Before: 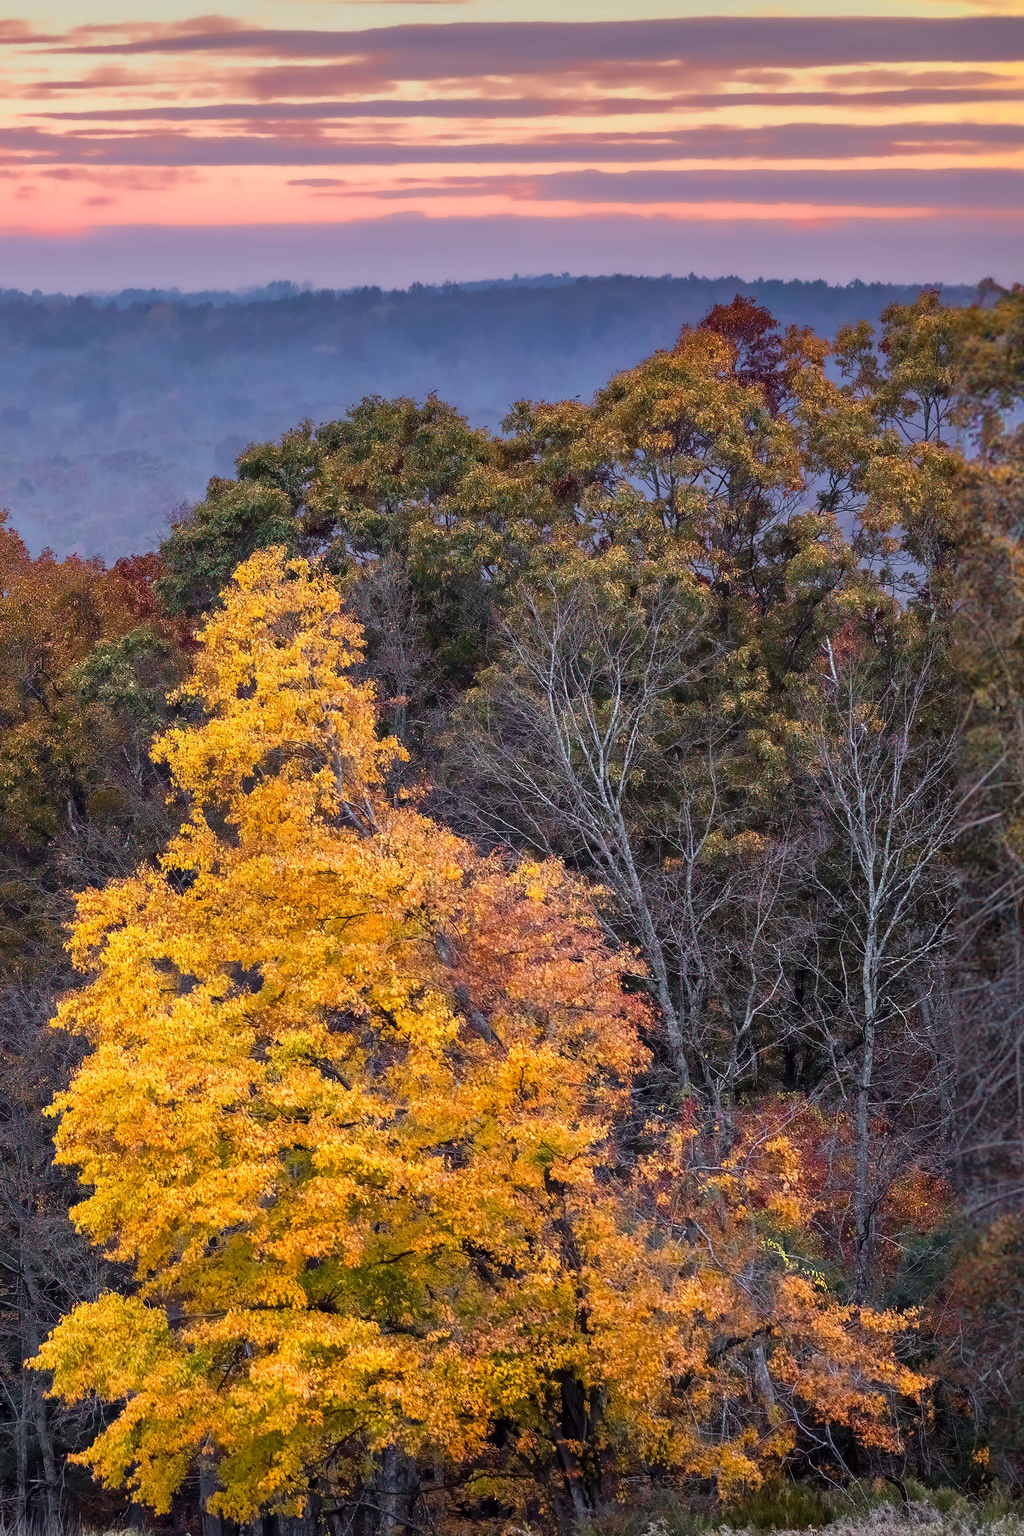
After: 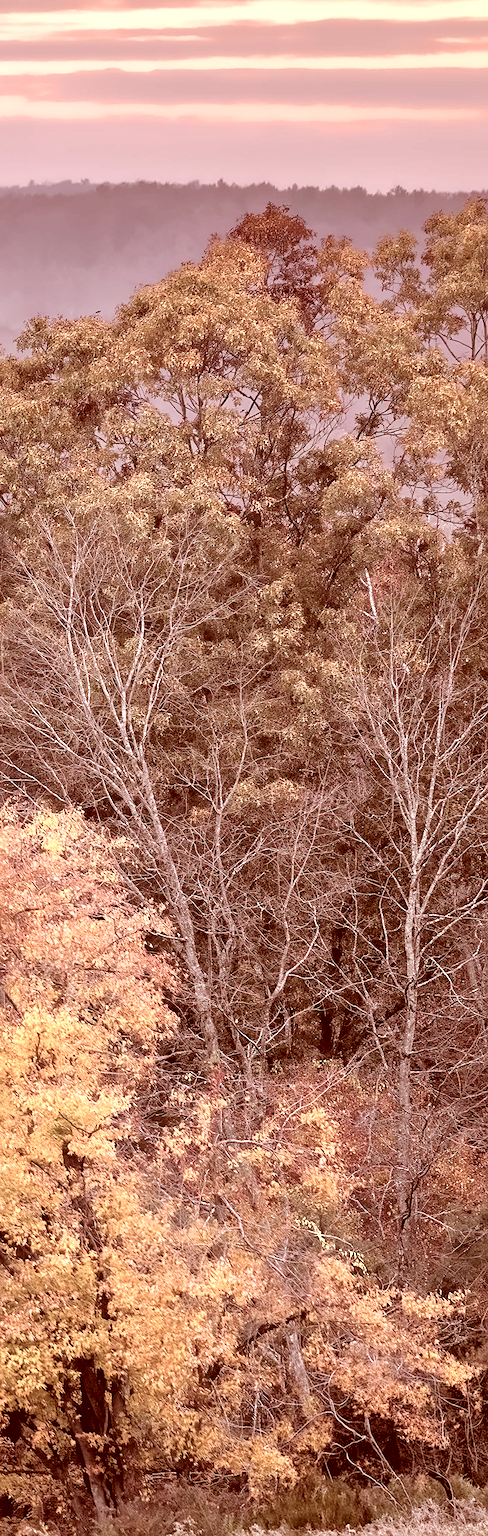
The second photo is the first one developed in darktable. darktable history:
contrast brightness saturation: brightness 0.19, saturation -0.489
crop: left 47.55%, top 6.952%, right 7.998%
exposure: exposure 0.549 EV, compensate exposure bias true, compensate highlight preservation false
sharpen: amount 0.208
tone equalizer: on, module defaults
levels: levels [0.073, 0.497, 0.972]
color correction: highlights a* 9.26, highlights b* 8.95, shadows a* 39.66, shadows b* 39.94, saturation 0.776
